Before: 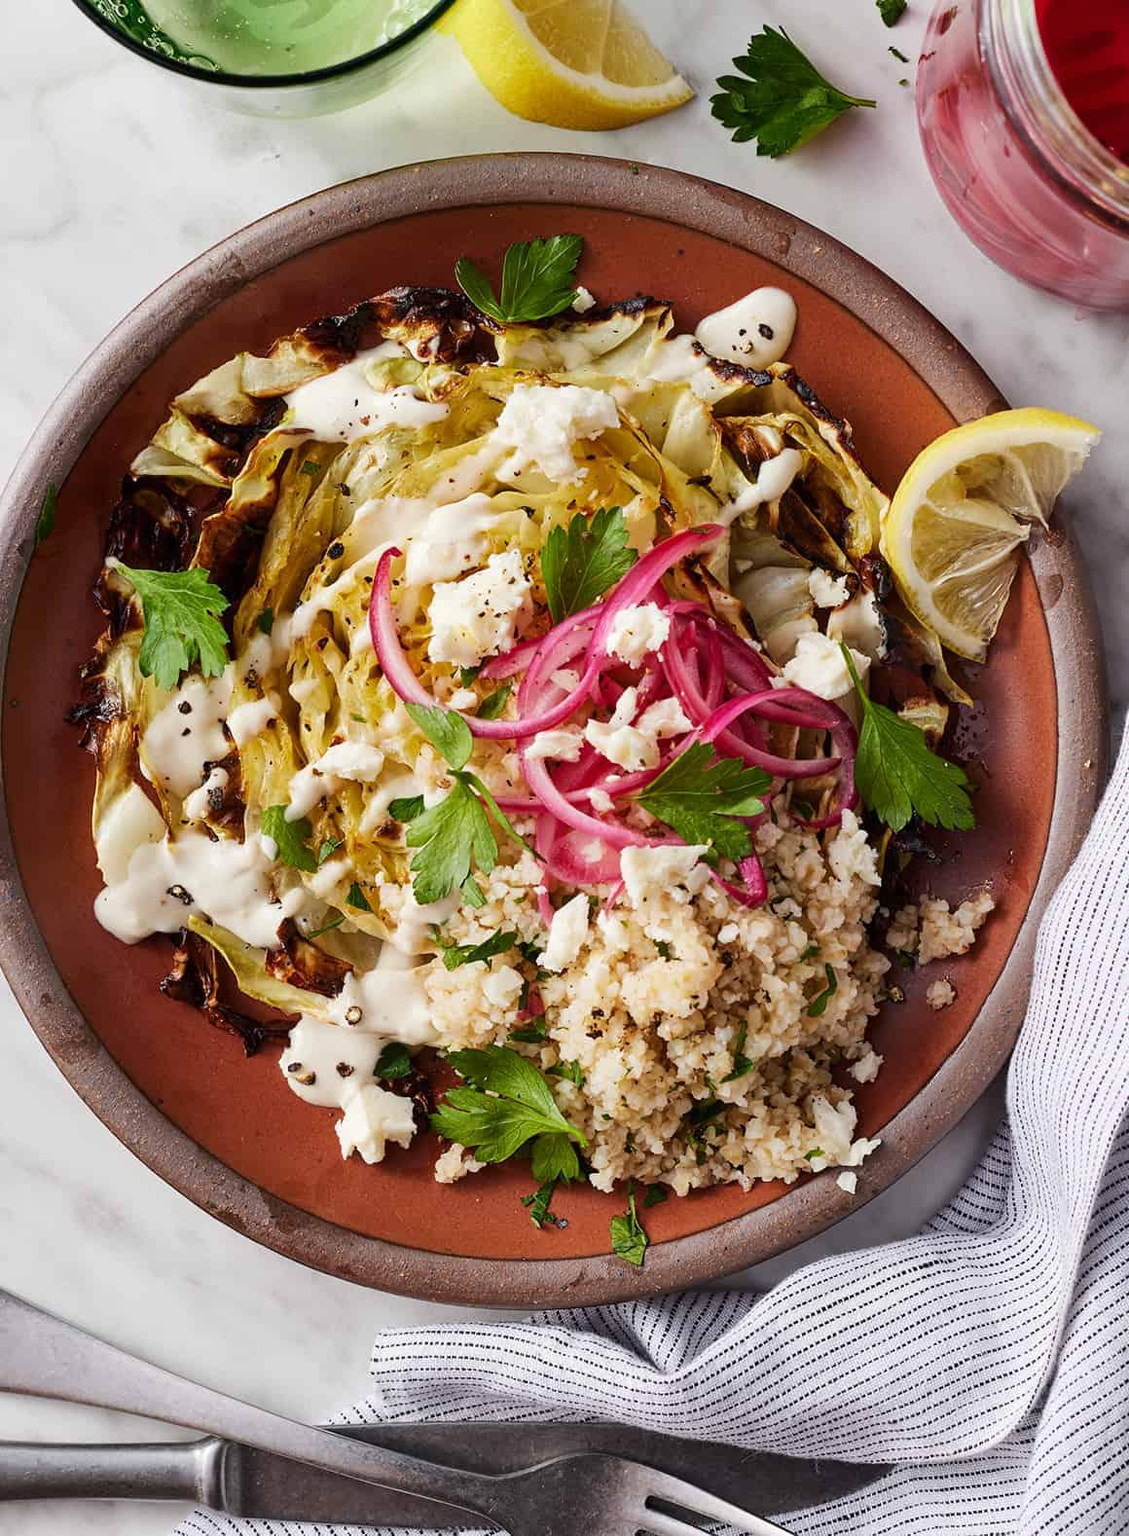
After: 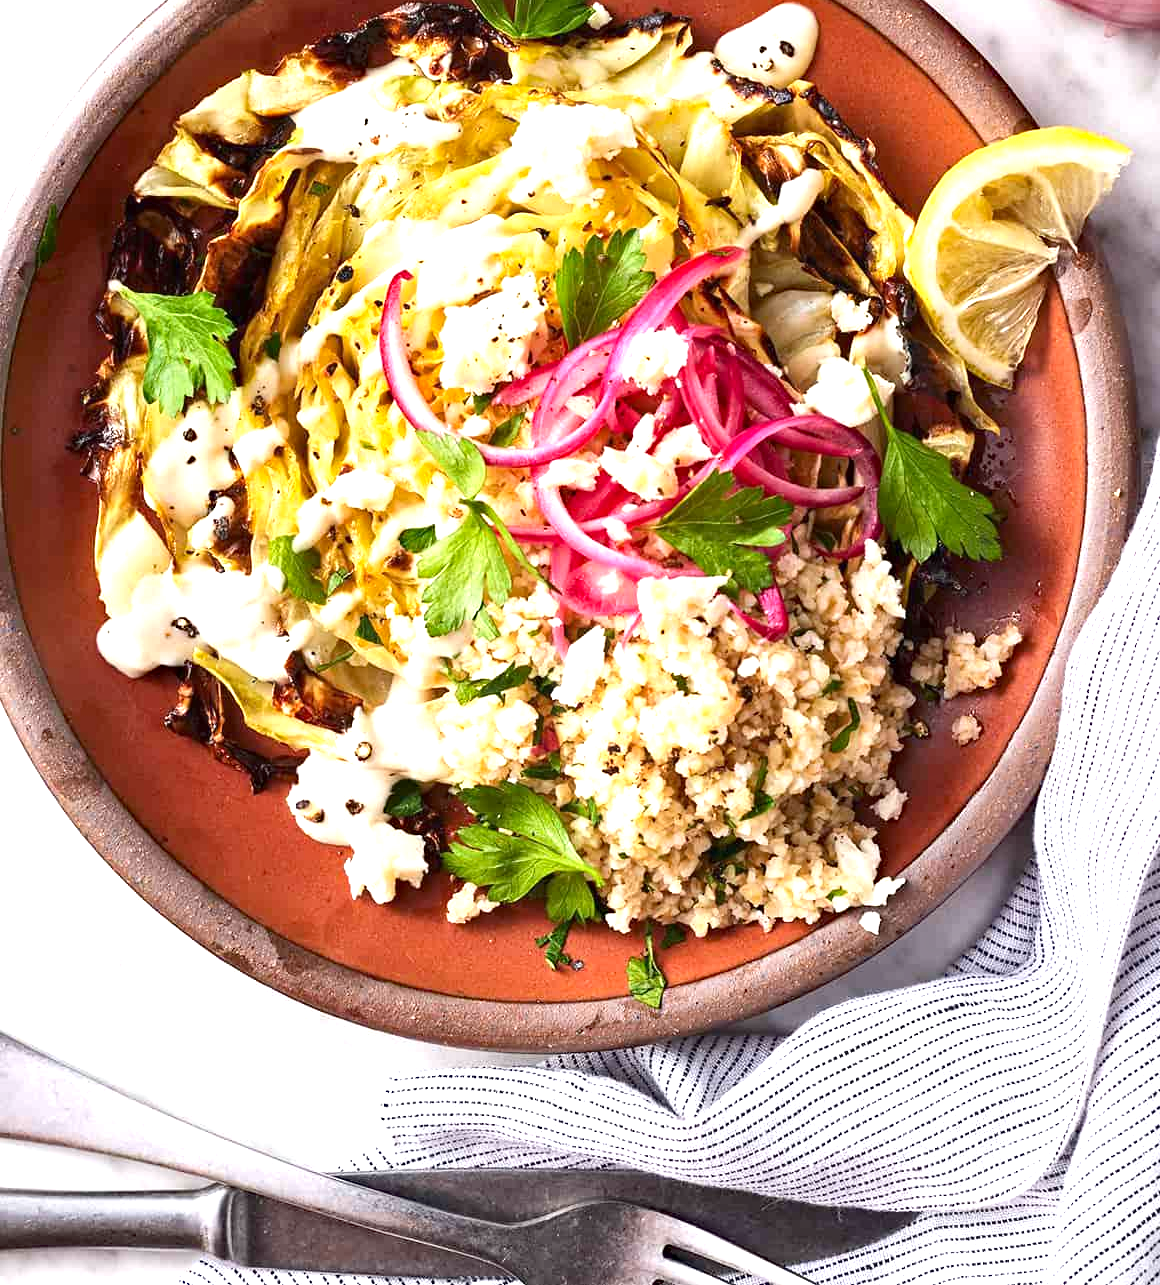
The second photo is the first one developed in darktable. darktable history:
exposure: black level correction 0, exposure 1.1 EV, compensate highlight preservation false
contrast brightness saturation: contrast 0.08, saturation 0.02
crop and rotate: top 18.507%
haze removal: compatibility mode true, adaptive false
